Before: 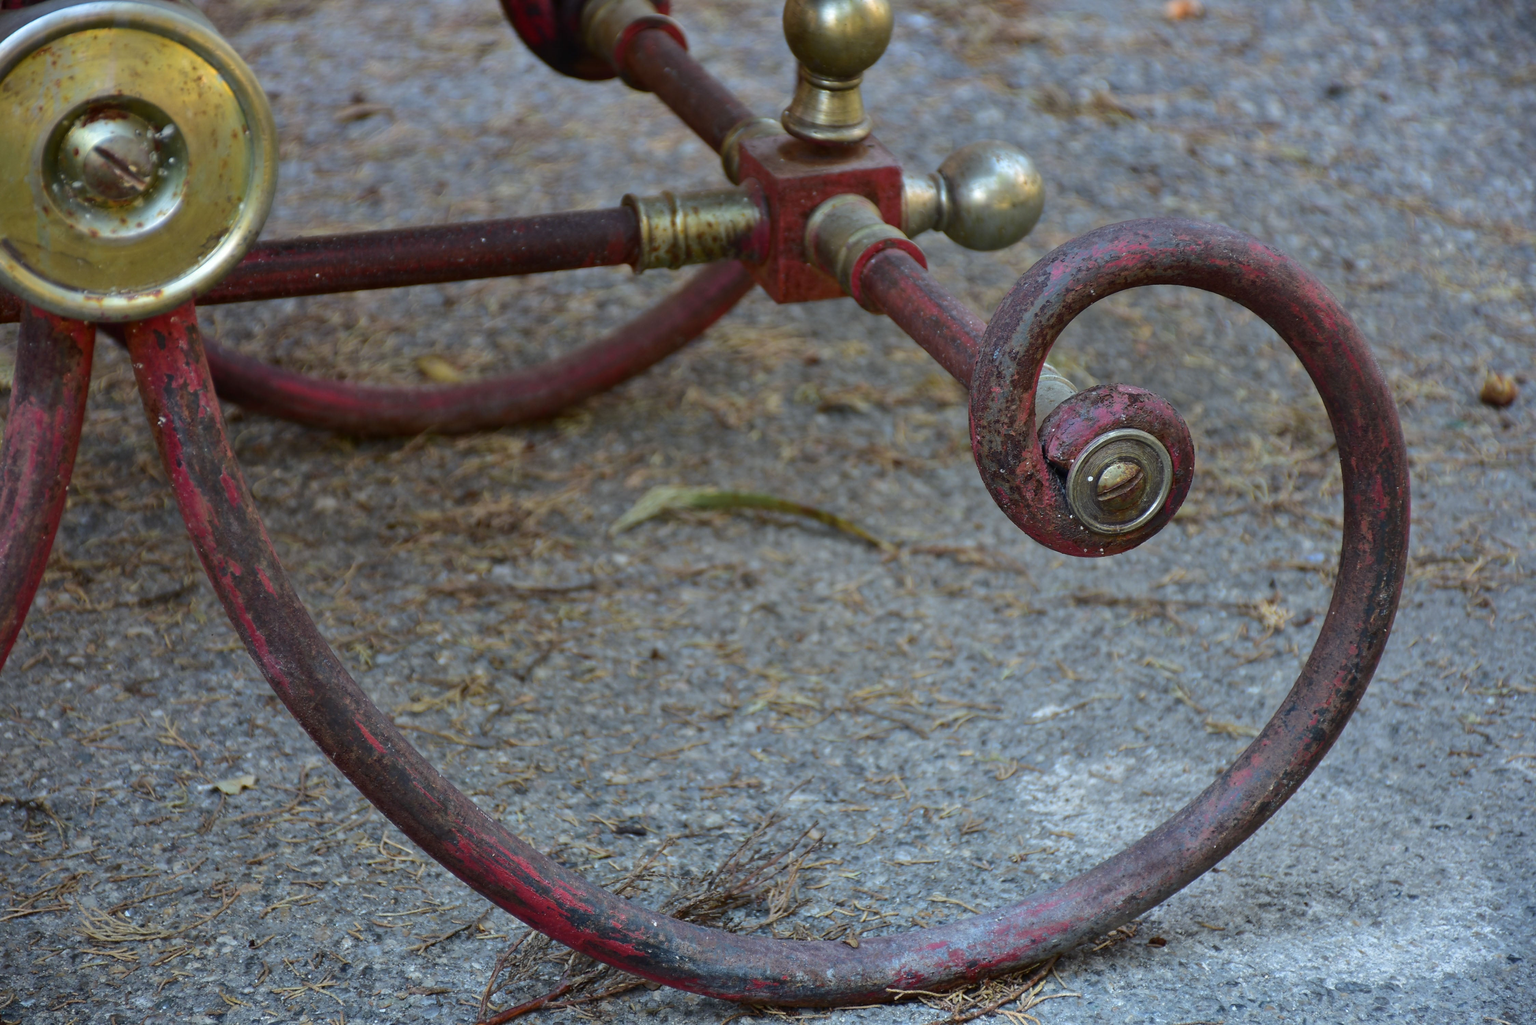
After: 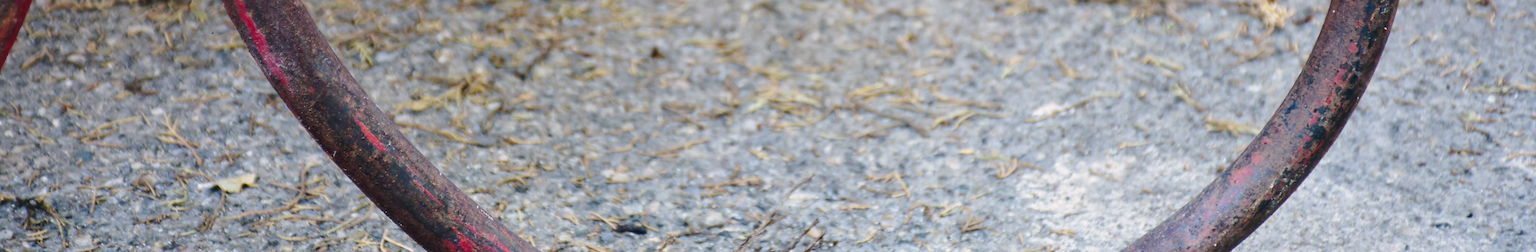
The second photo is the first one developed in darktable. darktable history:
color correction: highlights a* 5.43, highlights b* 5.31, shadows a* -4.09, shadows b* -5.19
crop and rotate: top 58.741%, bottom 16.645%
base curve: curves: ch0 [(0, 0) (0.028, 0.03) (0.121, 0.232) (0.46, 0.748) (0.859, 0.968) (1, 1)], preserve colors none
